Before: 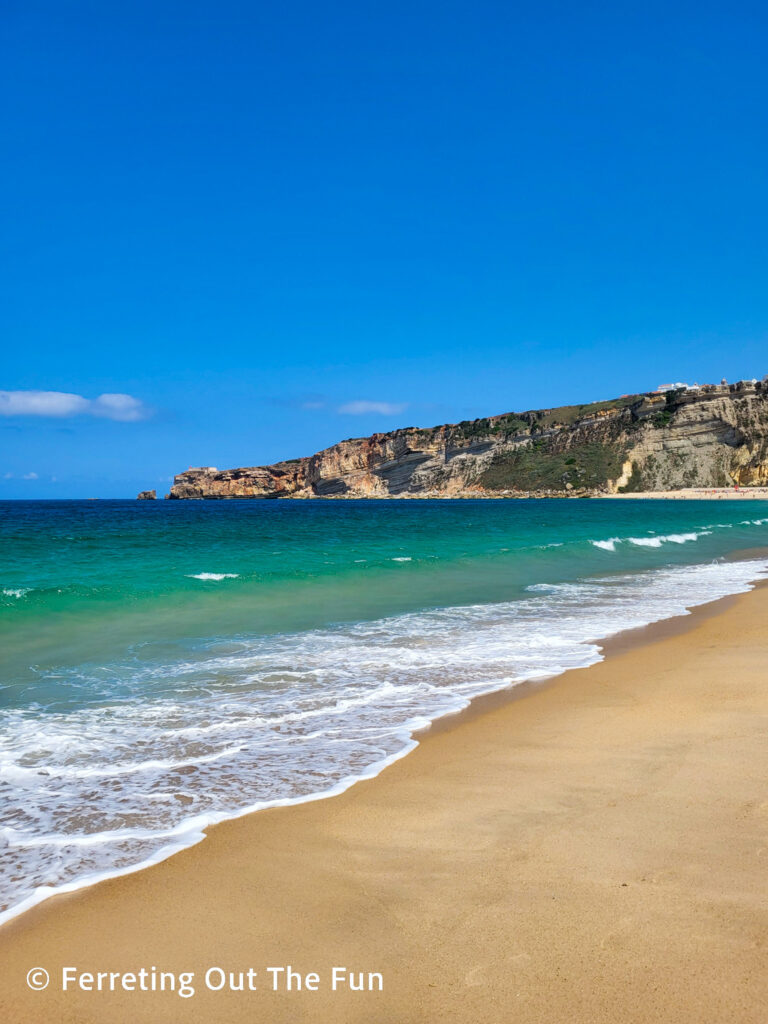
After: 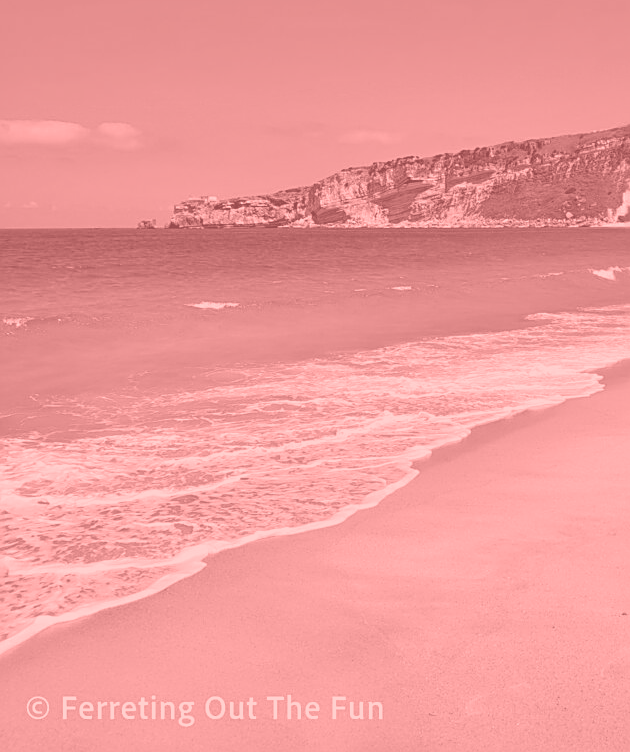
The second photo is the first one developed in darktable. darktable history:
shadows and highlights: radius 125.46, shadows 30.51, highlights -30.51, low approximation 0.01, soften with gaussian
sharpen: on, module defaults
crop: top 26.531%, right 17.959%
colorize: saturation 51%, source mix 50.67%, lightness 50.67%
